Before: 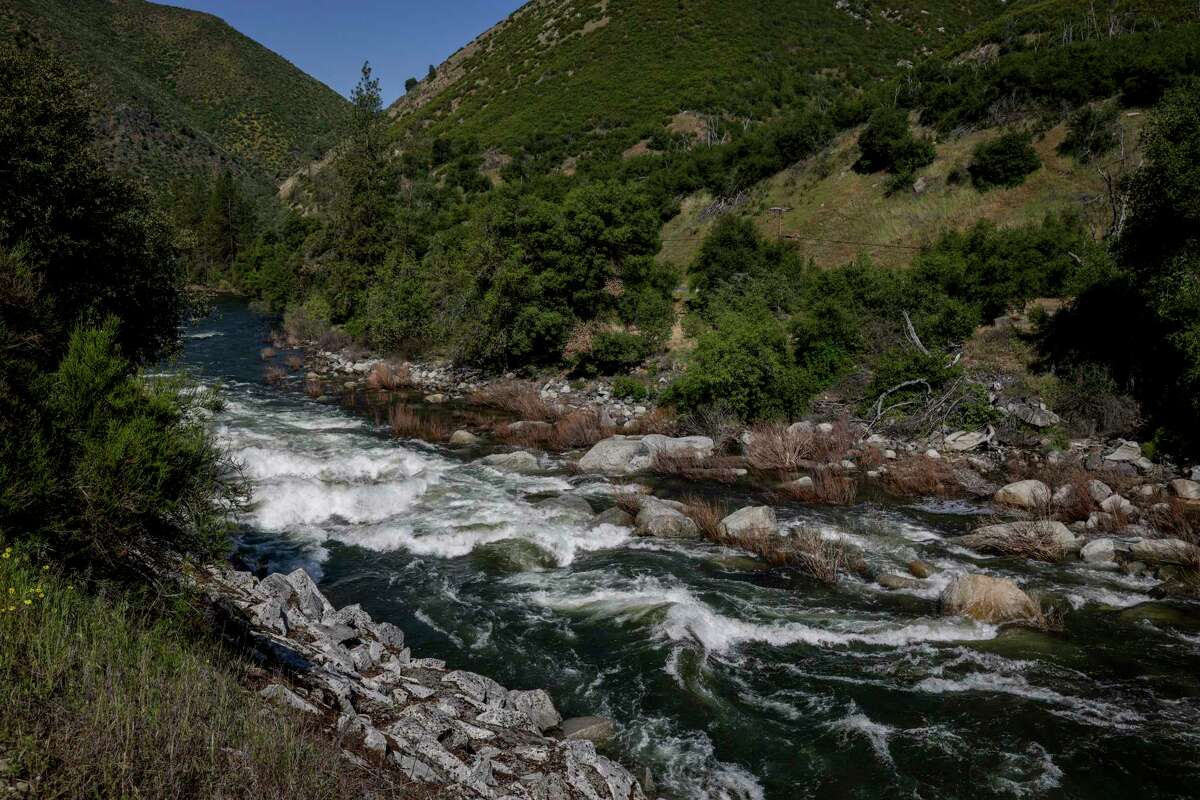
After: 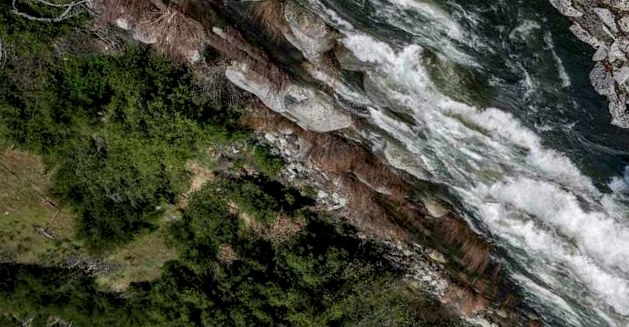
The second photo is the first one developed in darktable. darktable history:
local contrast: on, module defaults
levels: levels [0, 0.48, 0.961]
crop and rotate: angle 147.74°, left 9.113%, top 15.654%, right 4.513%, bottom 17.051%
